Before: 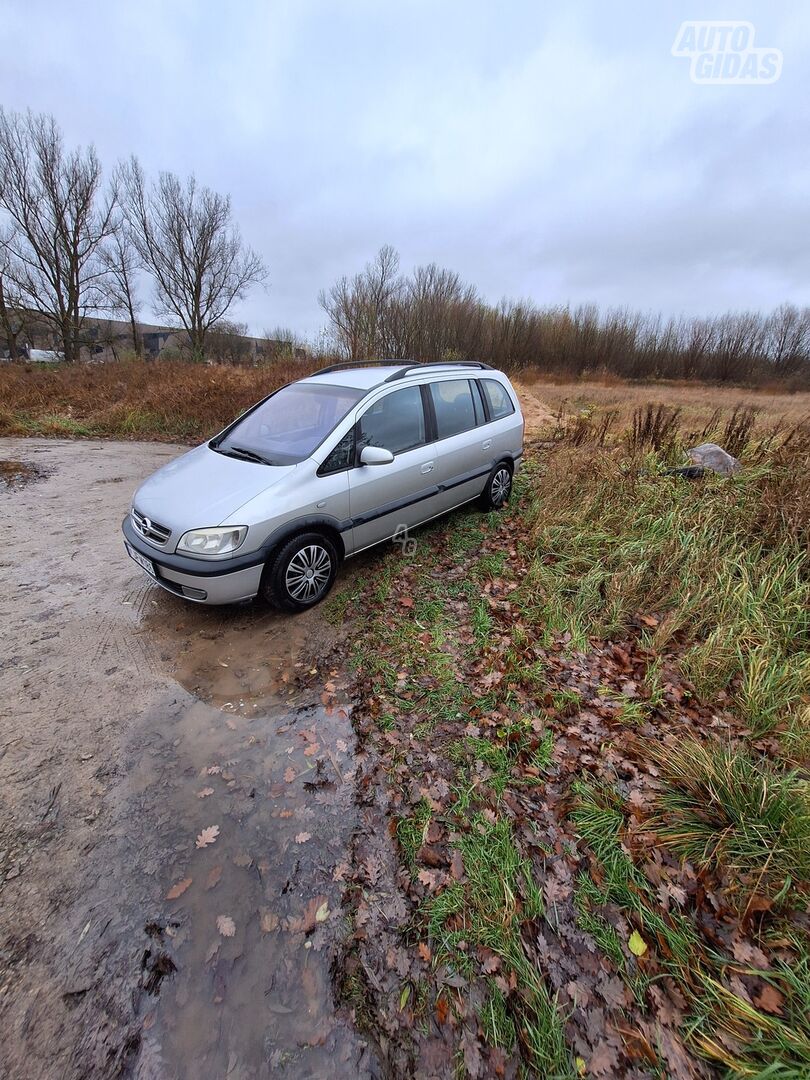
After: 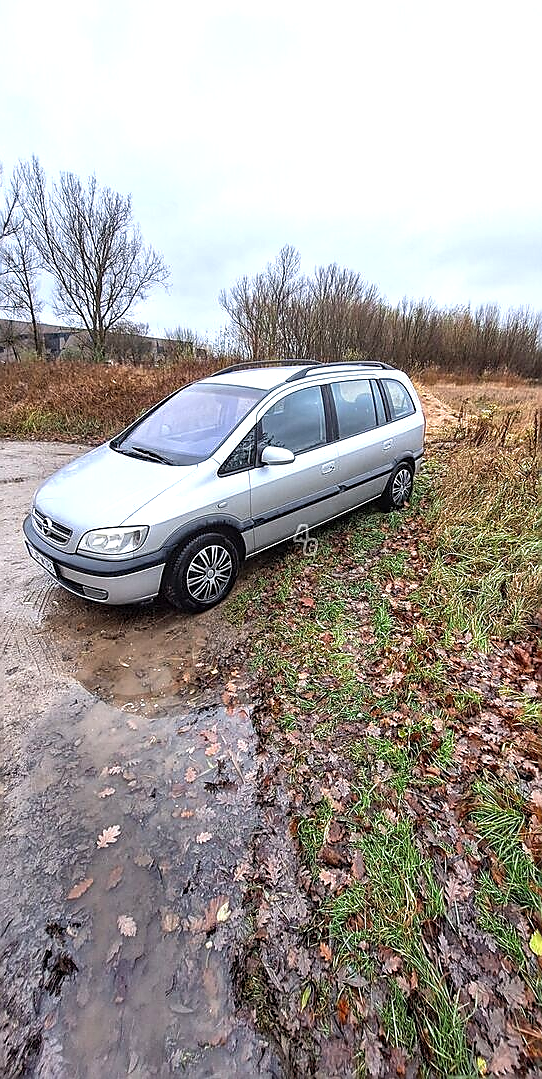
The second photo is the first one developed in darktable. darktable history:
crop and rotate: left 12.318%, right 20.687%
local contrast: detail 130%
exposure: black level correction 0, exposure 0.701 EV, compensate highlight preservation false
sharpen: radius 1.358, amount 1.266, threshold 0.836
